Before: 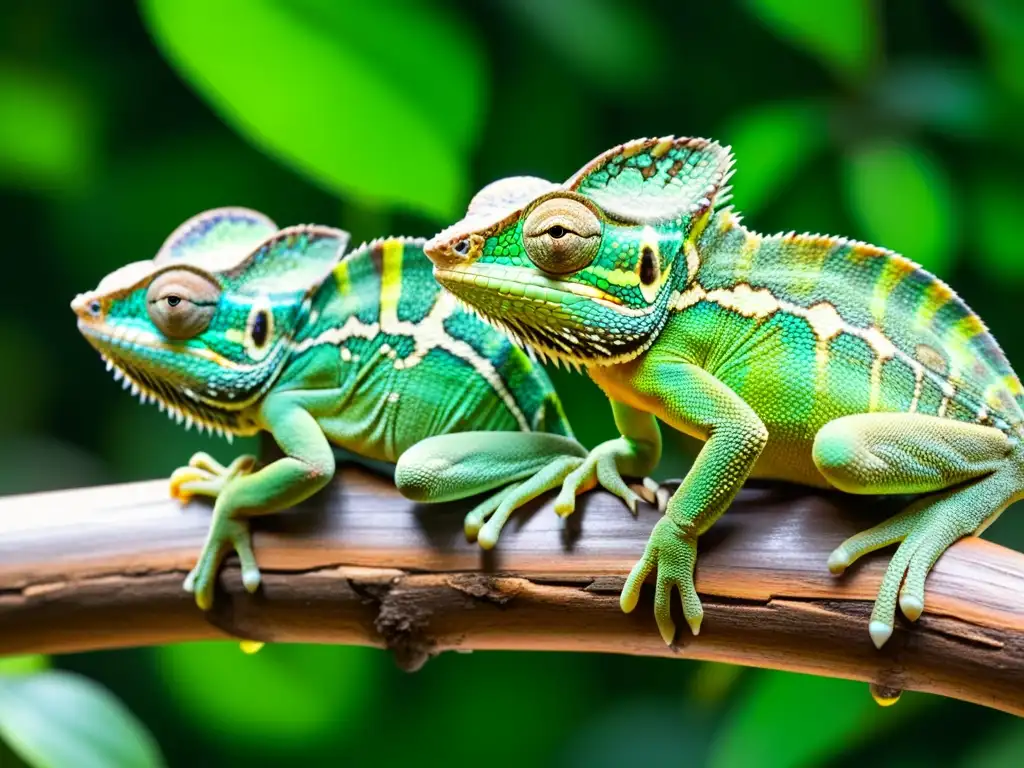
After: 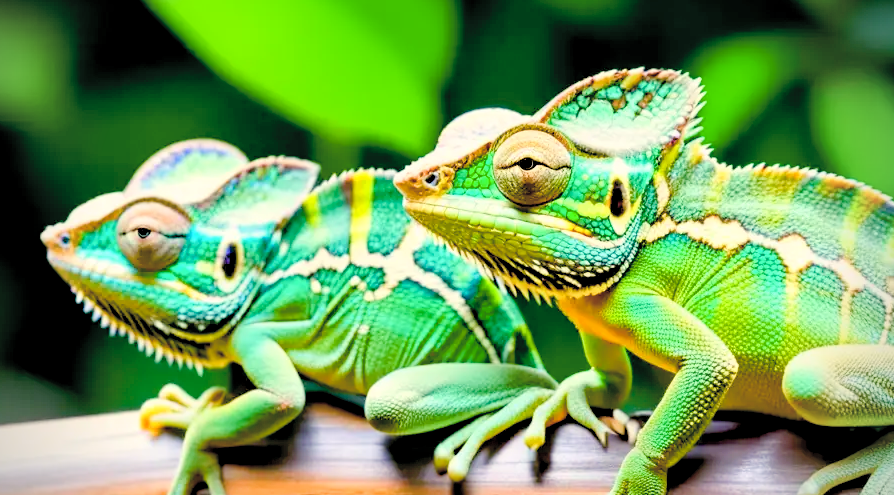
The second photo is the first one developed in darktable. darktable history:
exposure: compensate highlight preservation false
global tonemap: drago (0.7, 100)
color balance rgb: shadows lift › chroma 3%, shadows lift › hue 280.8°, power › hue 330°, highlights gain › chroma 3%, highlights gain › hue 75.6°, global offset › luminance -1%, perceptual saturation grading › global saturation 20%, perceptual saturation grading › highlights -25%, perceptual saturation grading › shadows 50%, global vibrance 20%
vignetting: on, module defaults
crop: left 3.015%, top 8.969%, right 9.647%, bottom 26.457%
